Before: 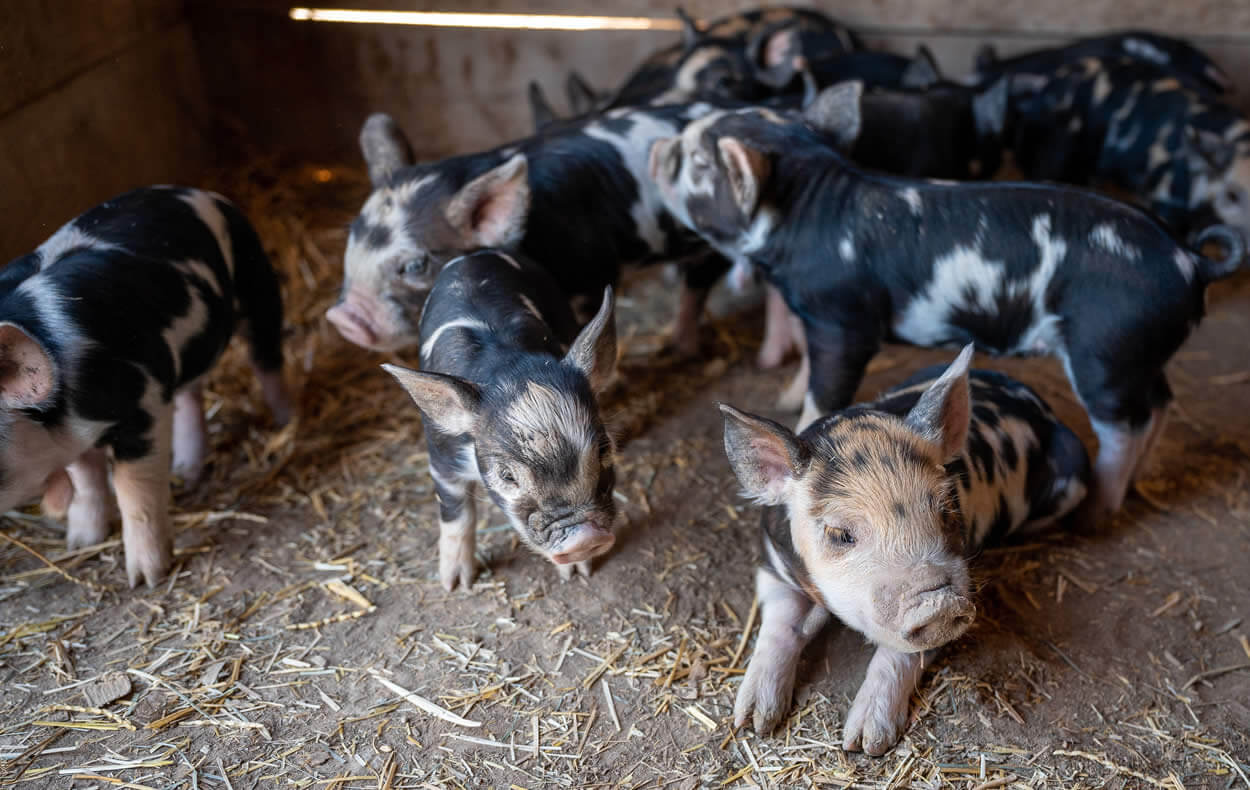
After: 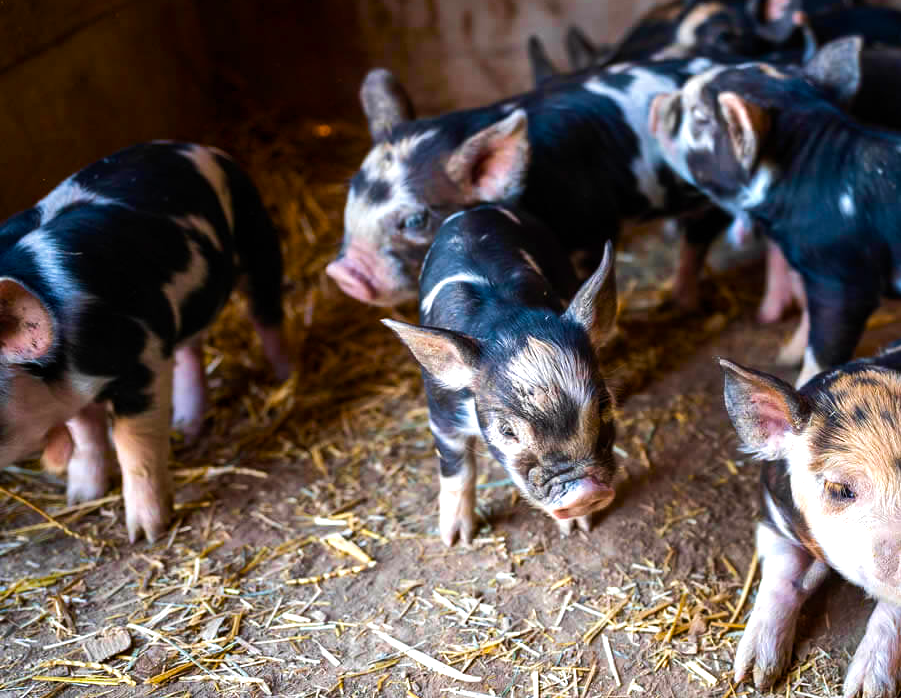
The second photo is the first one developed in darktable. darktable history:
crop: top 5.783%, right 27.853%, bottom 5.754%
color balance rgb: linear chroma grading › global chroma 9.152%, perceptual saturation grading › global saturation 40.2%, perceptual saturation grading › highlights -25.166%, perceptual saturation grading › mid-tones 34.685%, perceptual saturation grading › shadows 35.935%, perceptual brilliance grading › highlights 20.112%, perceptual brilliance grading › mid-tones 20.713%, perceptual brilliance grading › shadows -20.504%
velvia: strength 29.31%
